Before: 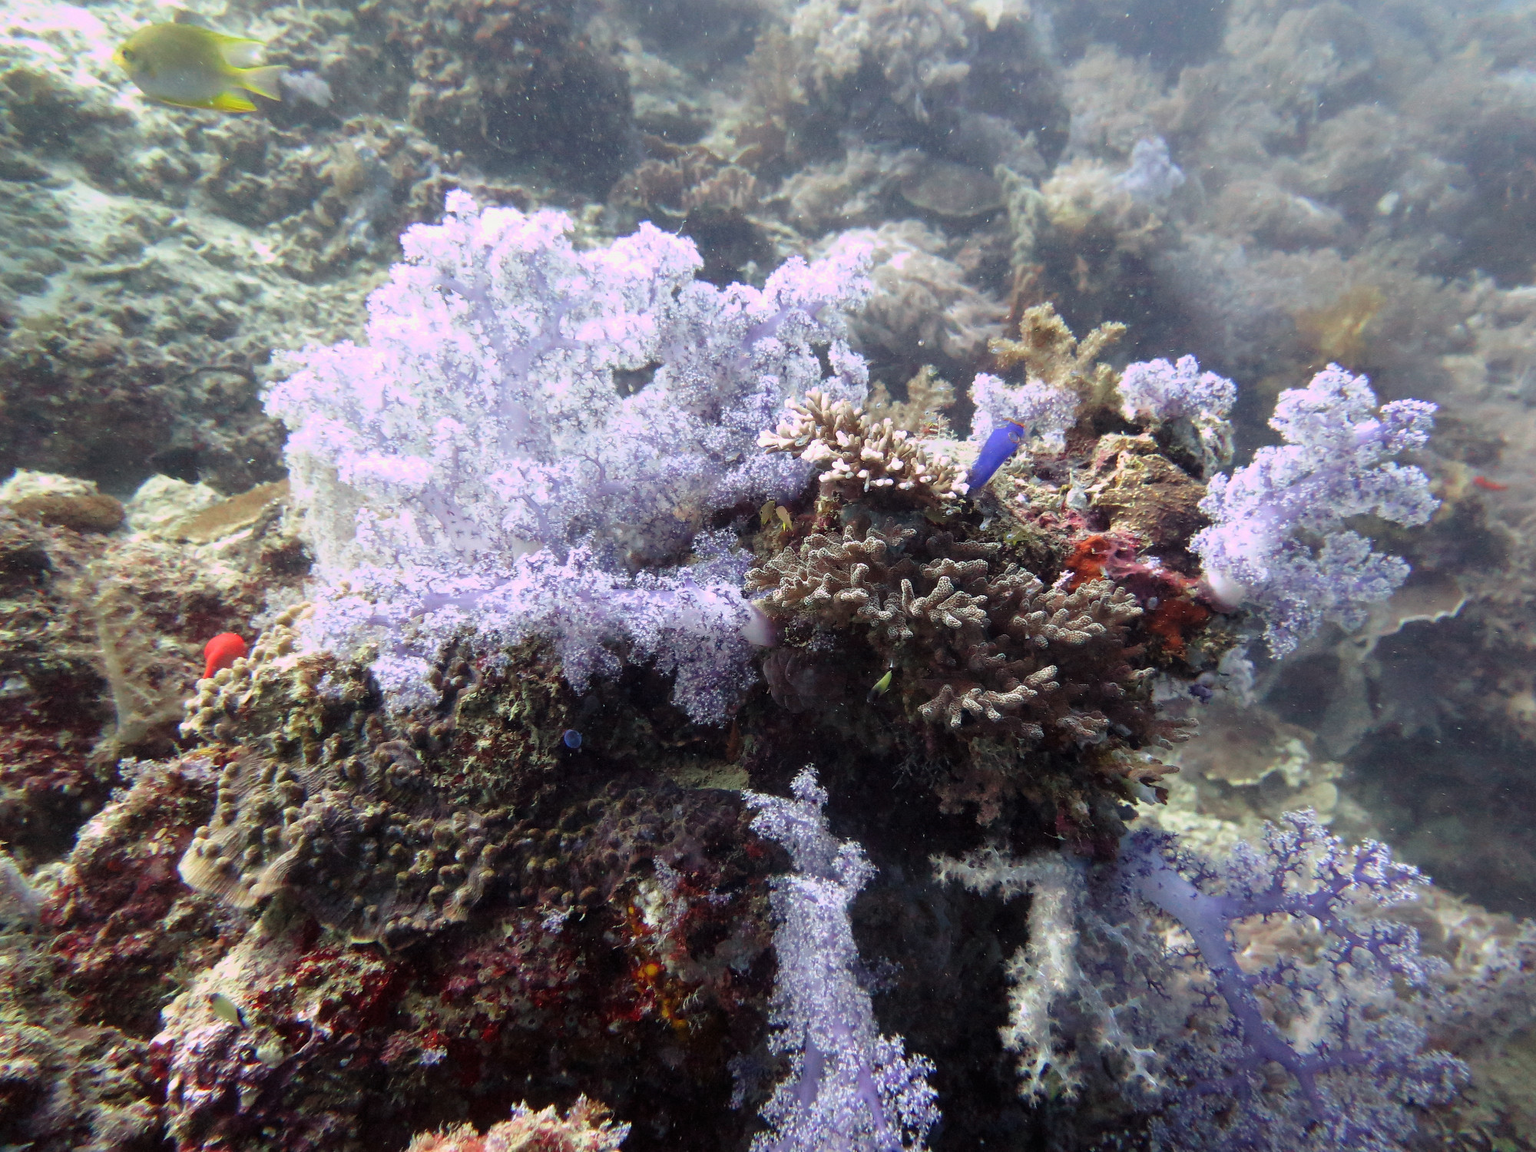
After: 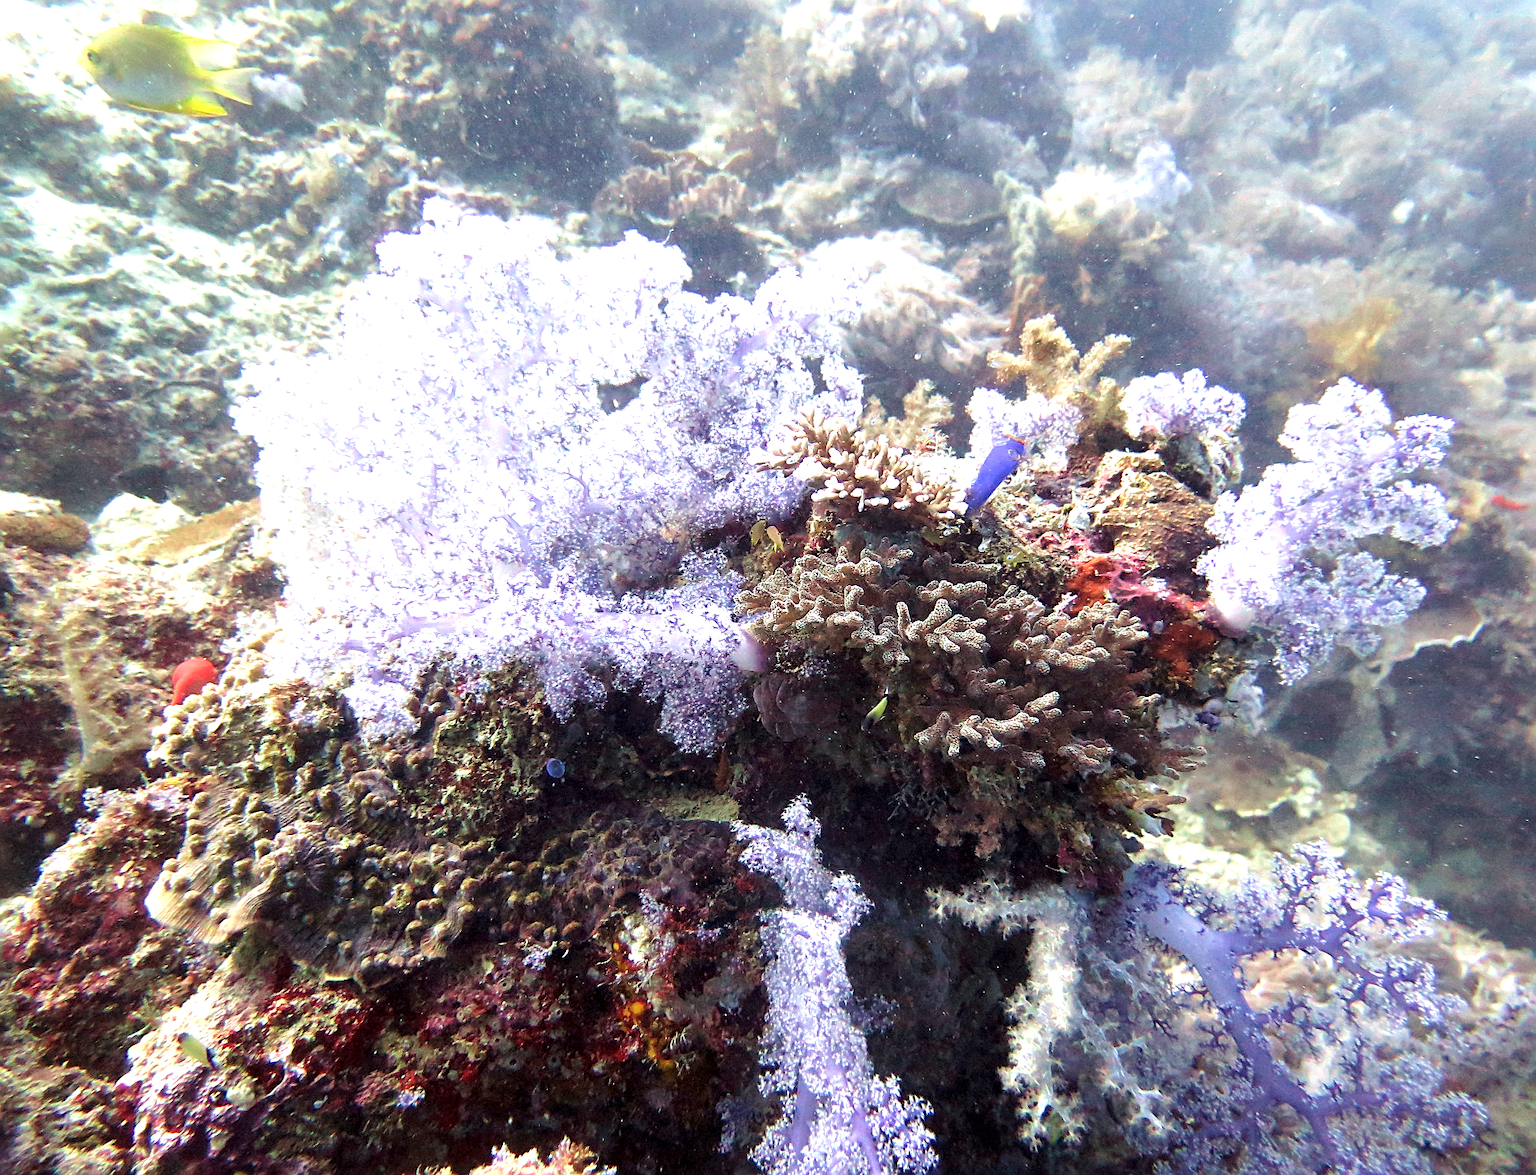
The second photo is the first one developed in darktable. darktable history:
crop and rotate: left 2.502%, right 1.262%, bottom 1.767%
sharpen: on, module defaults
exposure: black level correction 0.001, exposure 0.963 EV, compensate exposure bias true, compensate highlight preservation false
local contrast: mode bilateral grid, contrast 19, coarseness 51, detail 119%, midtone range 0.2
velvia: on, module defaults
